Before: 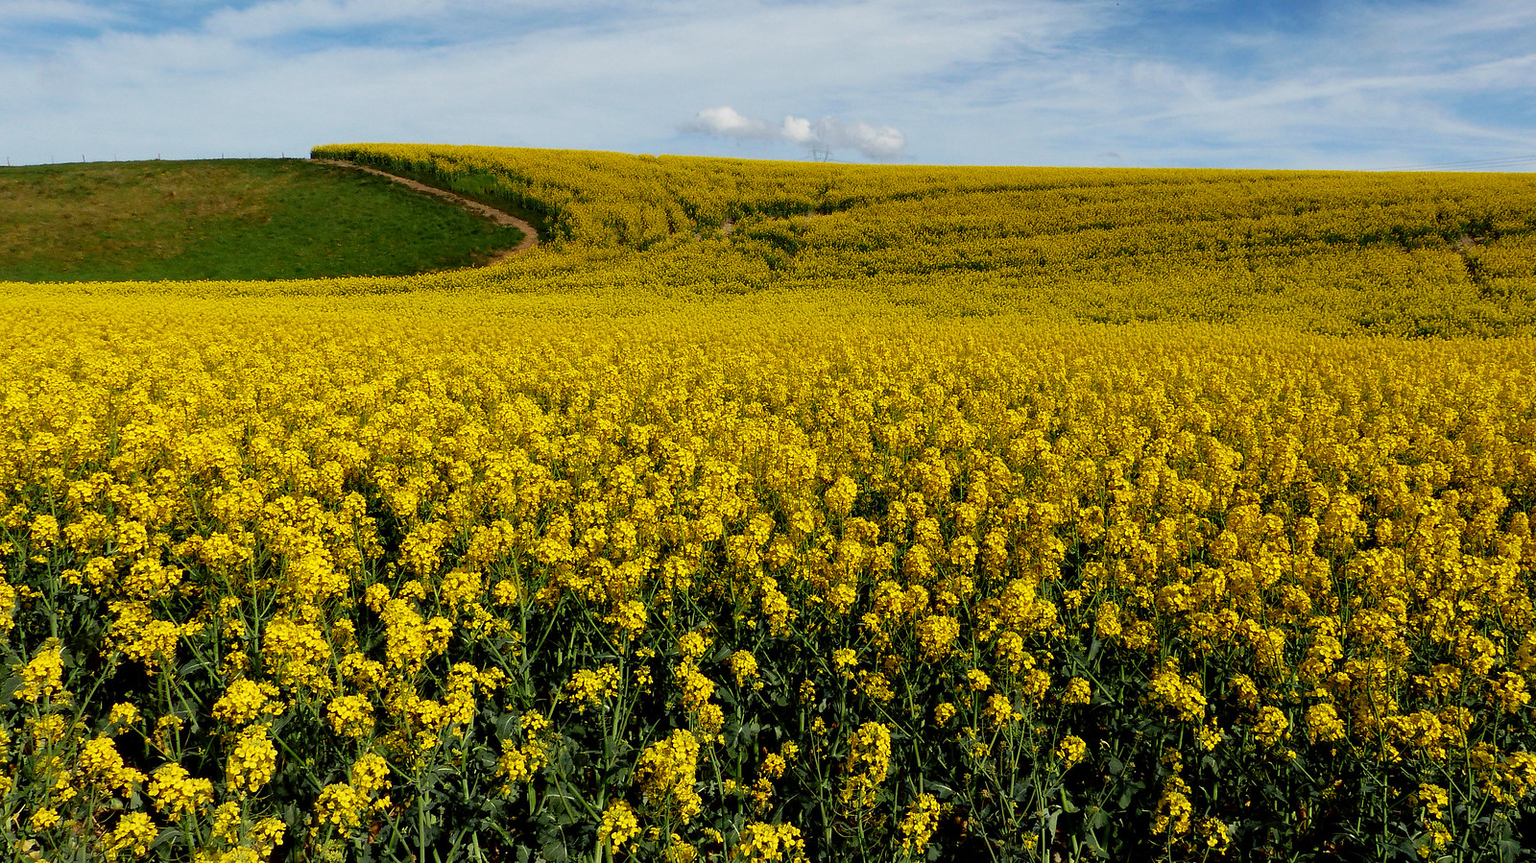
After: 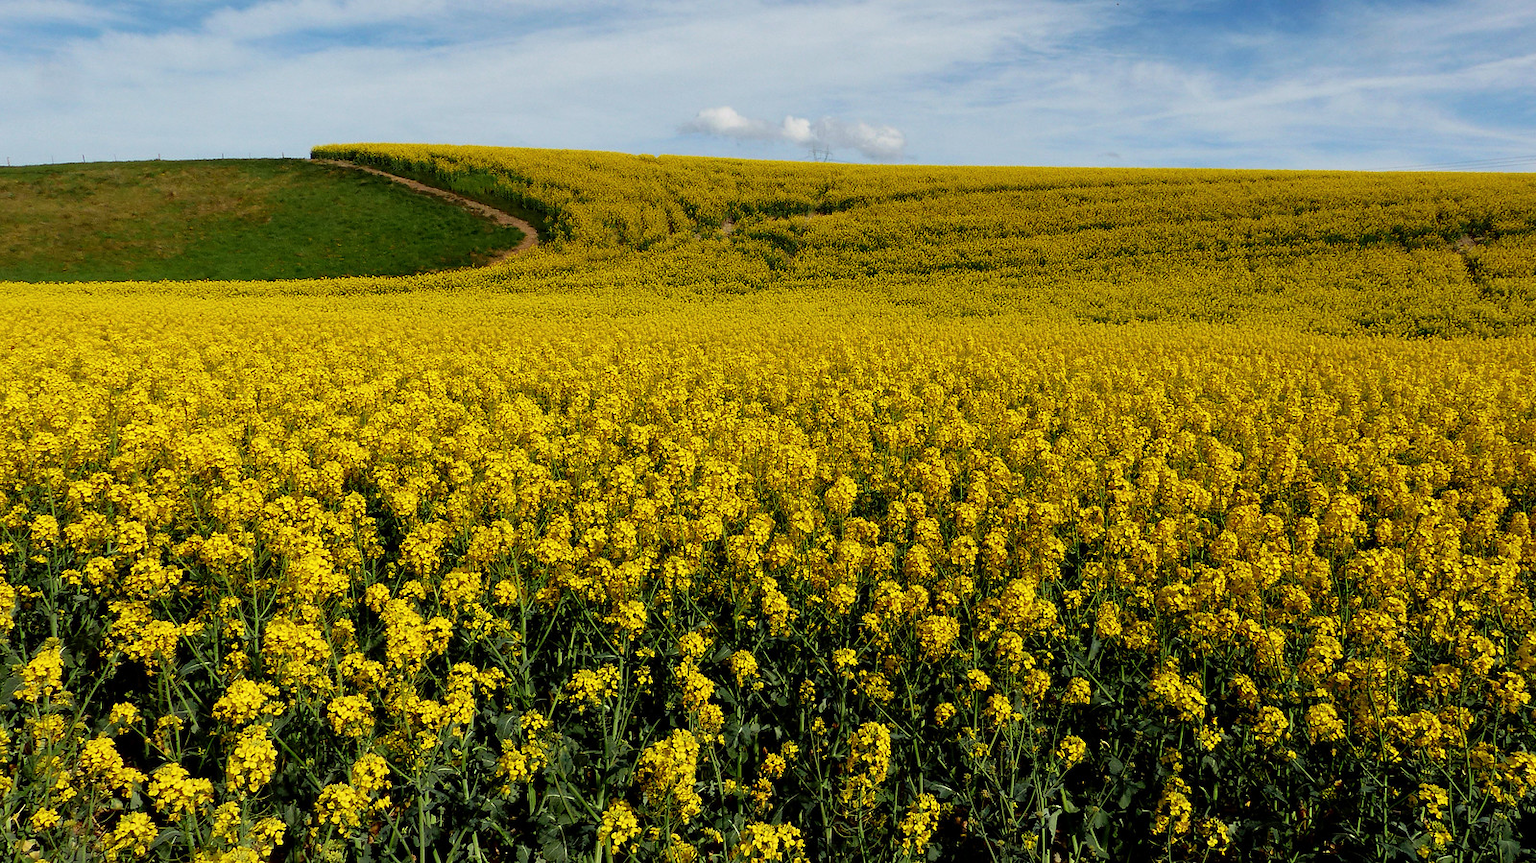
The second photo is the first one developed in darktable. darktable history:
color correction: highlights b* -0.002, saturation 0.99
